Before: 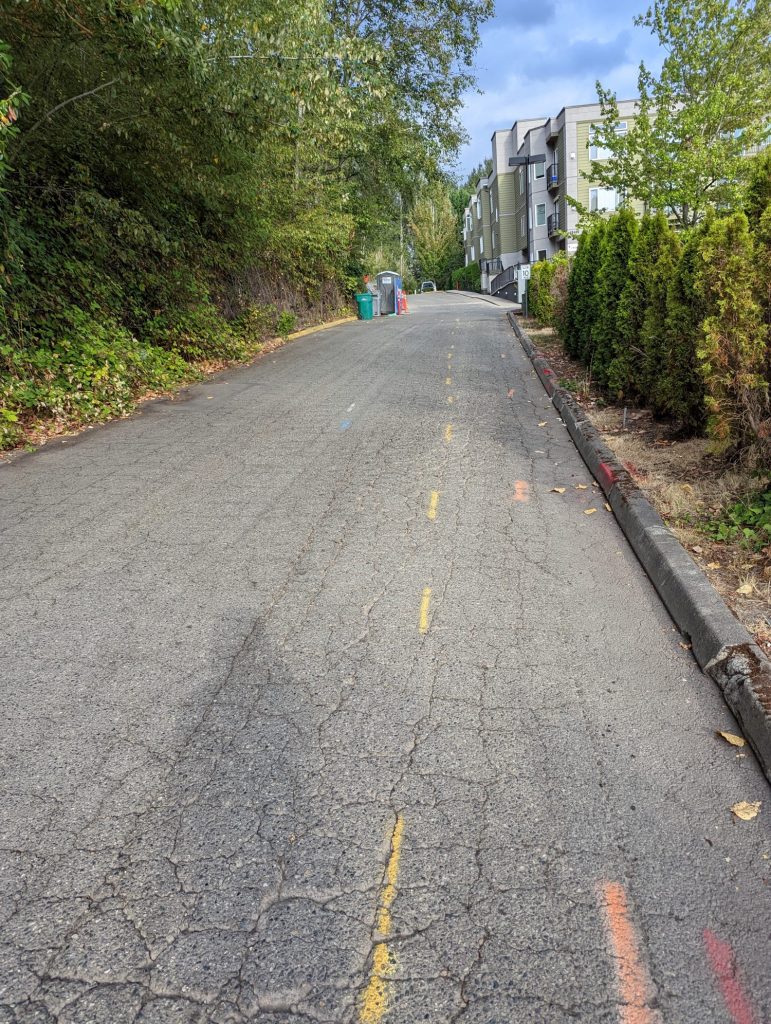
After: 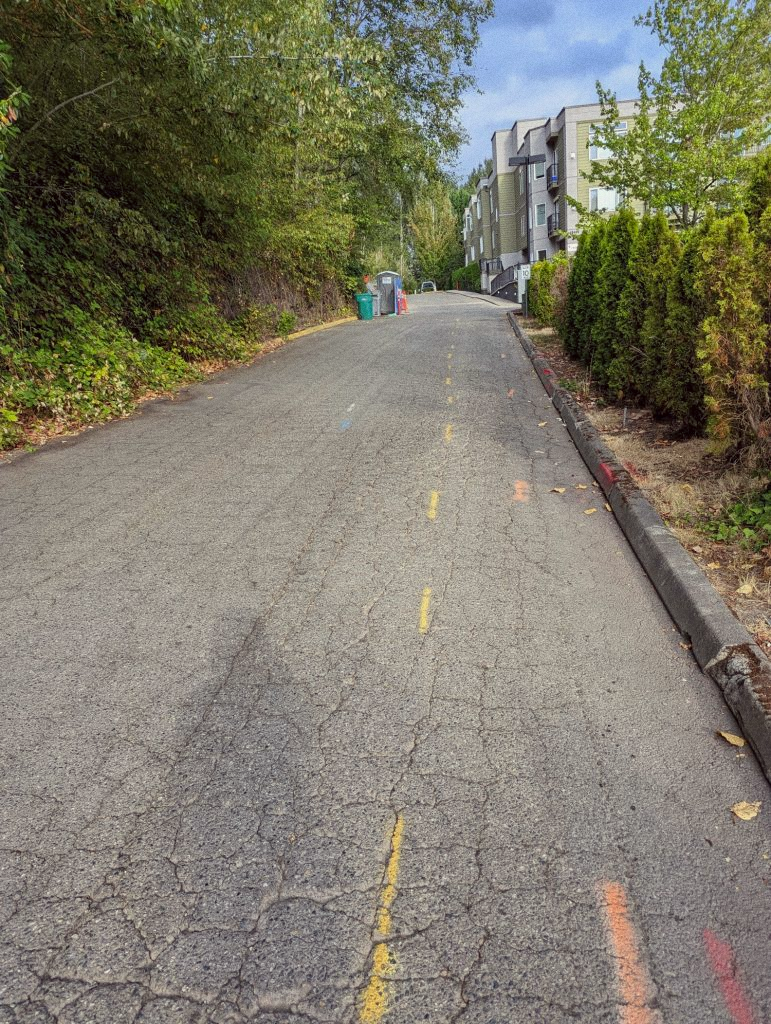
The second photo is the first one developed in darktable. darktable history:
grain: coarseness 7.08 ISO, strength 21.67%, mid-tones bias 59.58%
shadows and highlights: shadows 25, white point adjustment -3, highlights -30
color correction: highlights a* -0.95, highlights b* 4.5, shadows a* 3.55
